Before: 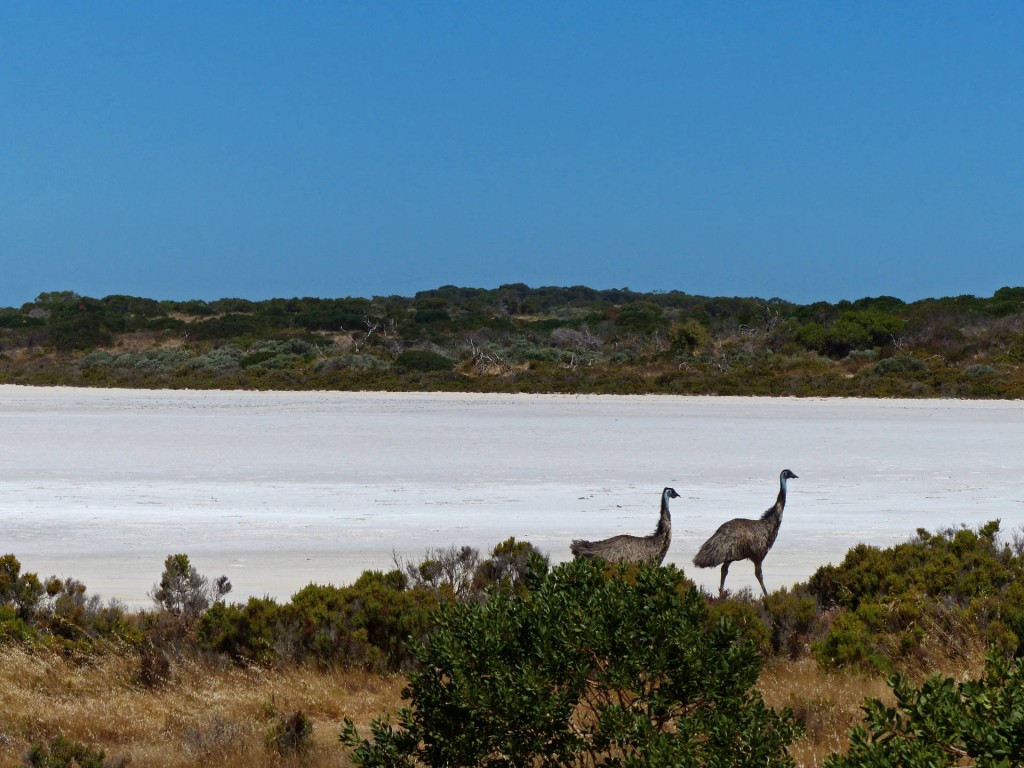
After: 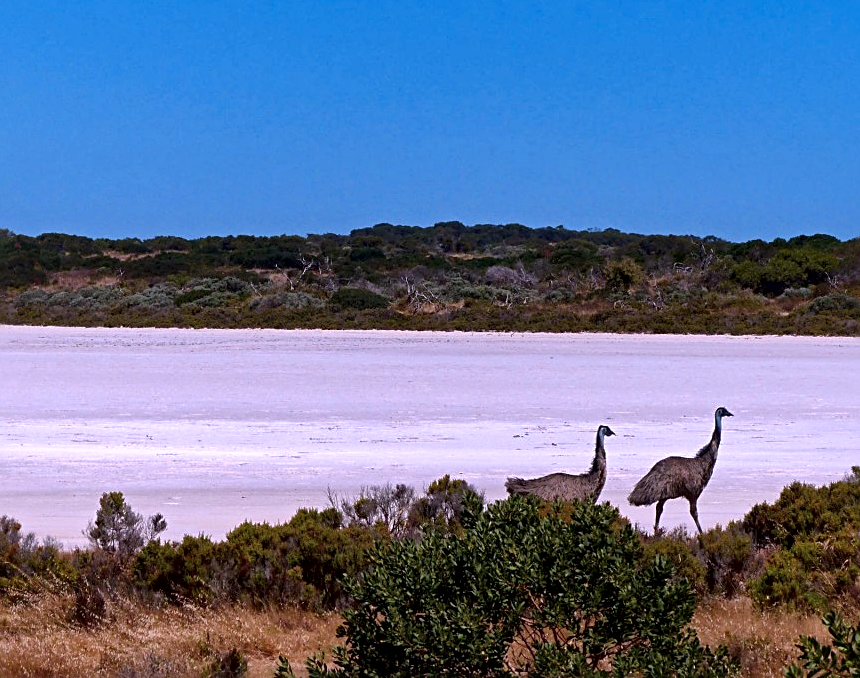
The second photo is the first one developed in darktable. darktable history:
crop: left 6.414%, top 8.095%, right 9.543%, bottom 3.574%
sharpen: on, module defaults
contrast brightness saturation: saturation 0.123
local contrast: mode bilateral grid, contrast 19, coarseness 51, detail 179%, midtone range 0.2
color calibration: output R [1.107, -0.012, -0.003, 0], output B [0, 0, 1.308, 0], illuminant same as pipeline (D50), adaptation XYZ, x 0.347, y 0.358, temperature 5008.22 K, saturation algorithm version 1 (2020)
